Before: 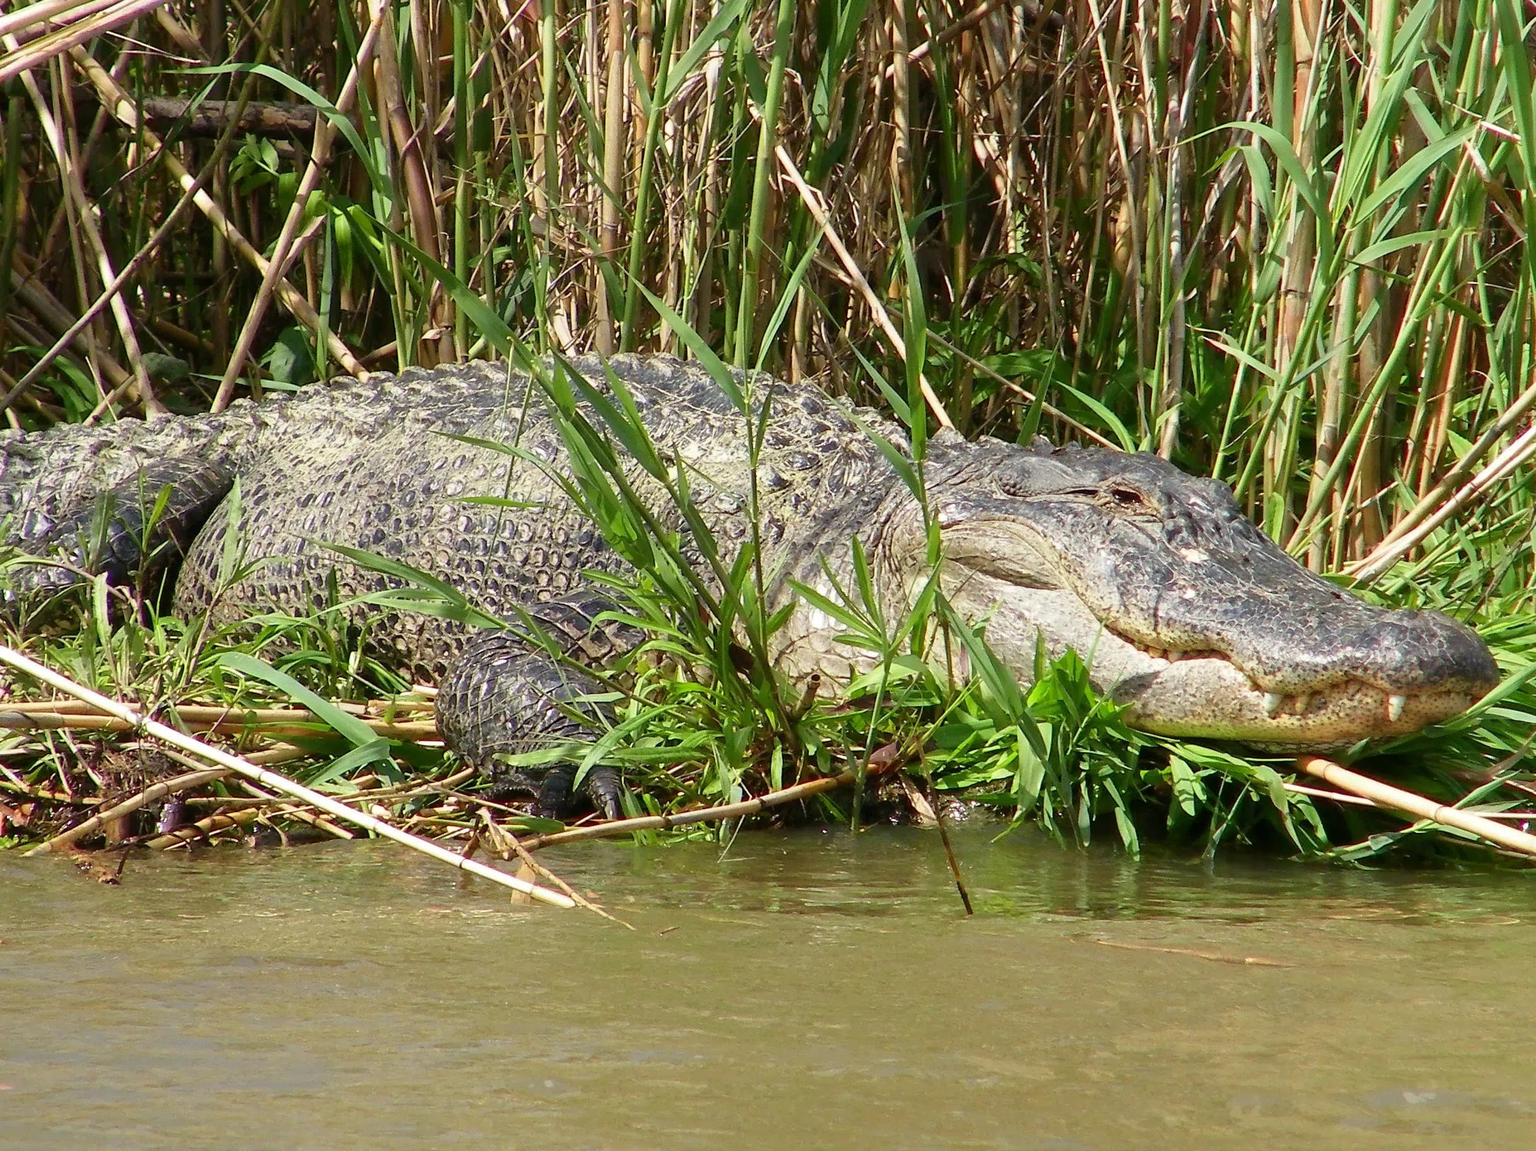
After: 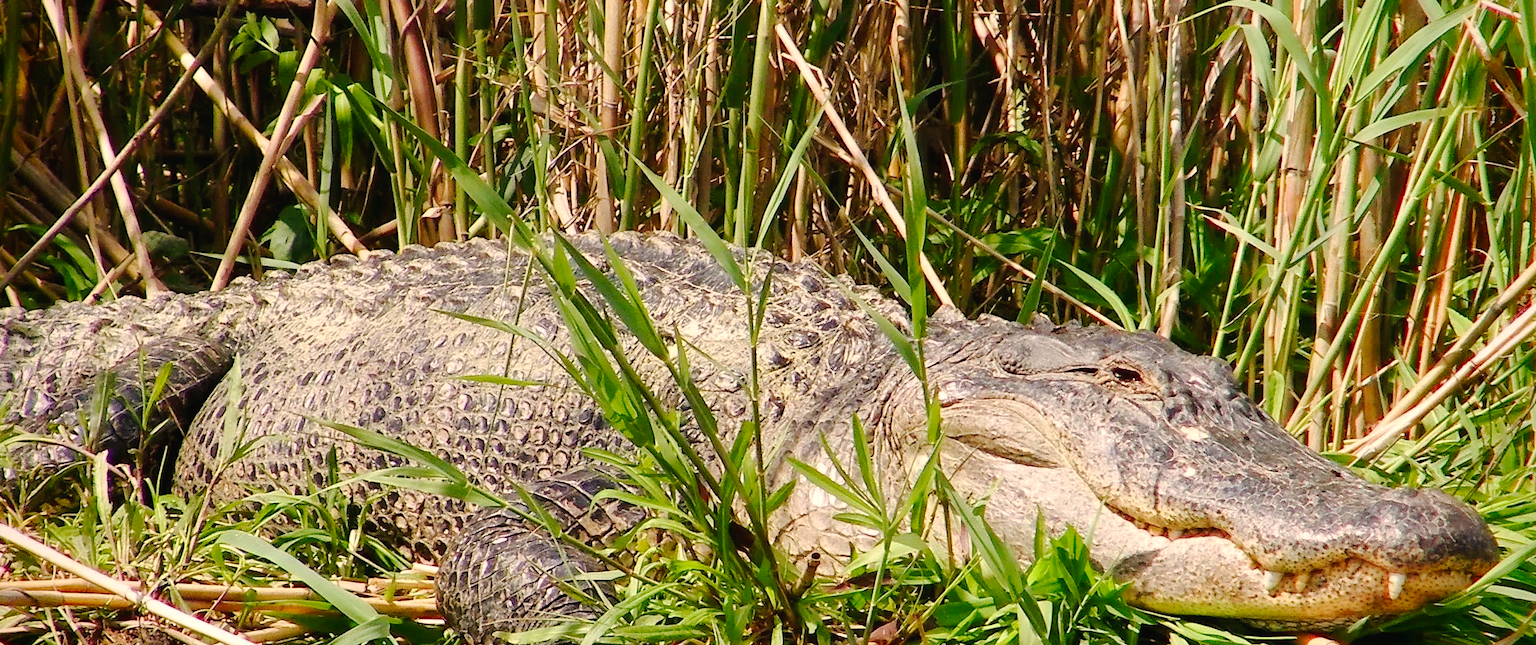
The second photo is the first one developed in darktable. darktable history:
vignetting: fall-off start 88.53%, fall-off radius 44.2%, saturation 0.376, width/height ratio 1.161
tone curve: curves: ch0 [(0, 0) (0.003, 0.019) (0.011, 0.02) (0.025, 0.019) (0.044, 0.027) (0.069, 0.038) (0.1, 0.056) (0.136, 0.089) (0.177, 0.137) (0.224, 0.187) (0.277, 0.259) (0.335, 0.343) (0.399, 0.437) (0.468, 0.532) (0.543, 0.613) (0.623, 0.685) (0.709, 0.752) (0.801, 0.822) (0.898, 0.9) (1, 1)], preserve colors none
crop and rotate: top 10.605%, bottom 33.274%
white balance: red 1.127, blue 0.943
